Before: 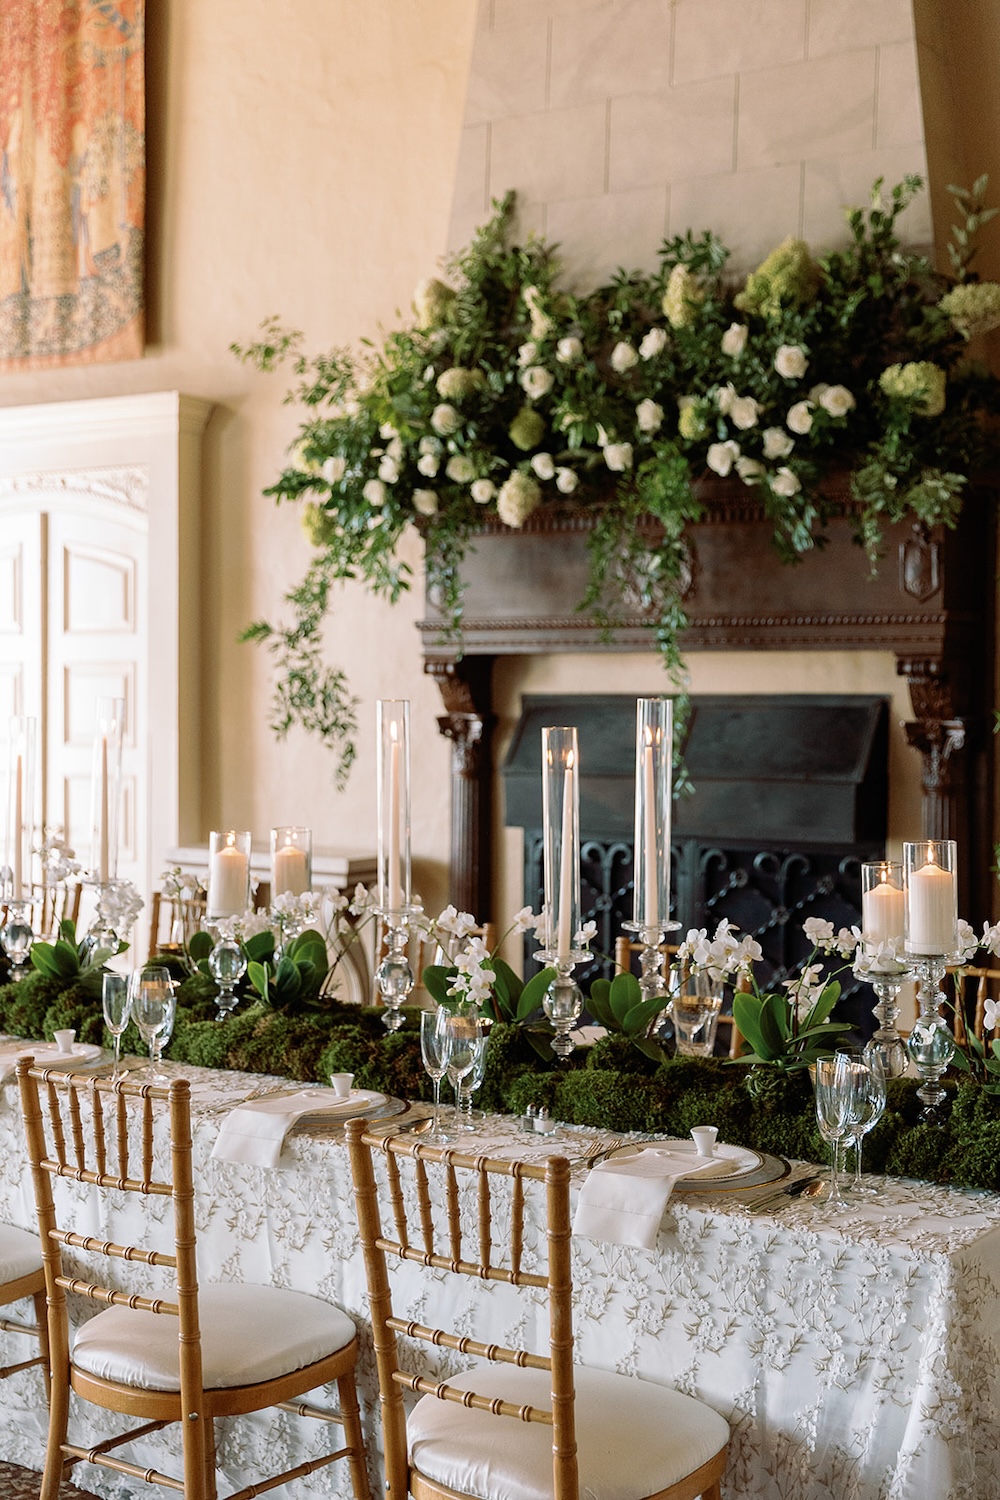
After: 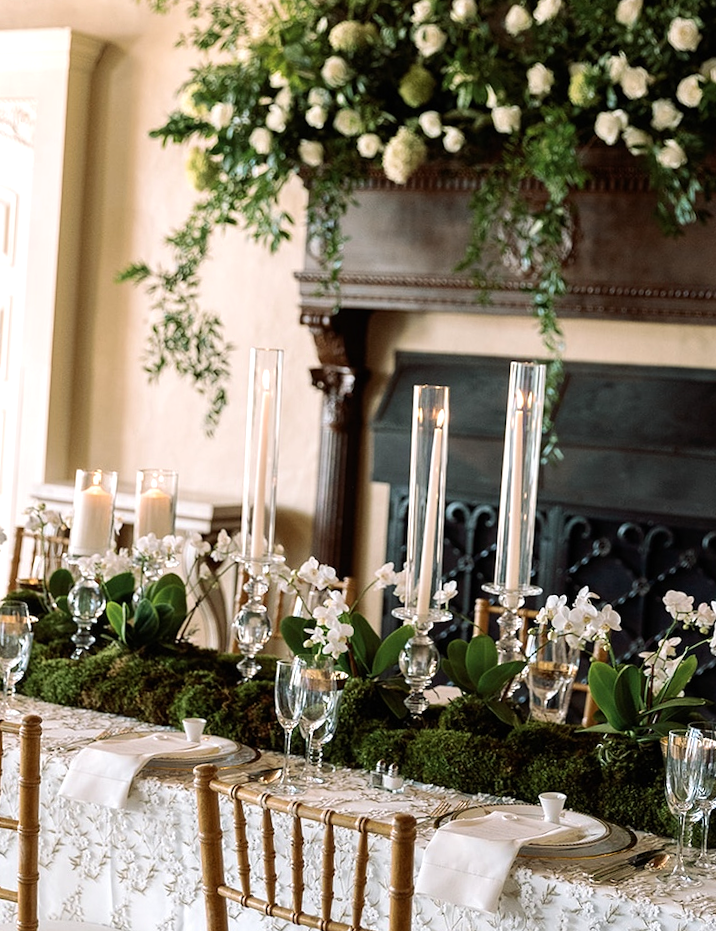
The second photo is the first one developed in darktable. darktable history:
crop and rotate: angle -3.37°, left 9.79%, top 20.73%, right 12.42%, bottom 11.82%
tone equalizer: -8 EV -0.417 EV, -7 EV -0.389 EV, -6 EV -0.333 EV, -5 EV -0.222 EV, -3 EV 0.222 EV, -2 EV 0.333 EV, -1 EV 0.389 EV, +0 EV 0.417 EV, edges refinement/feathering 500, mask exposure compensation -1.57 EV, preserve details no
